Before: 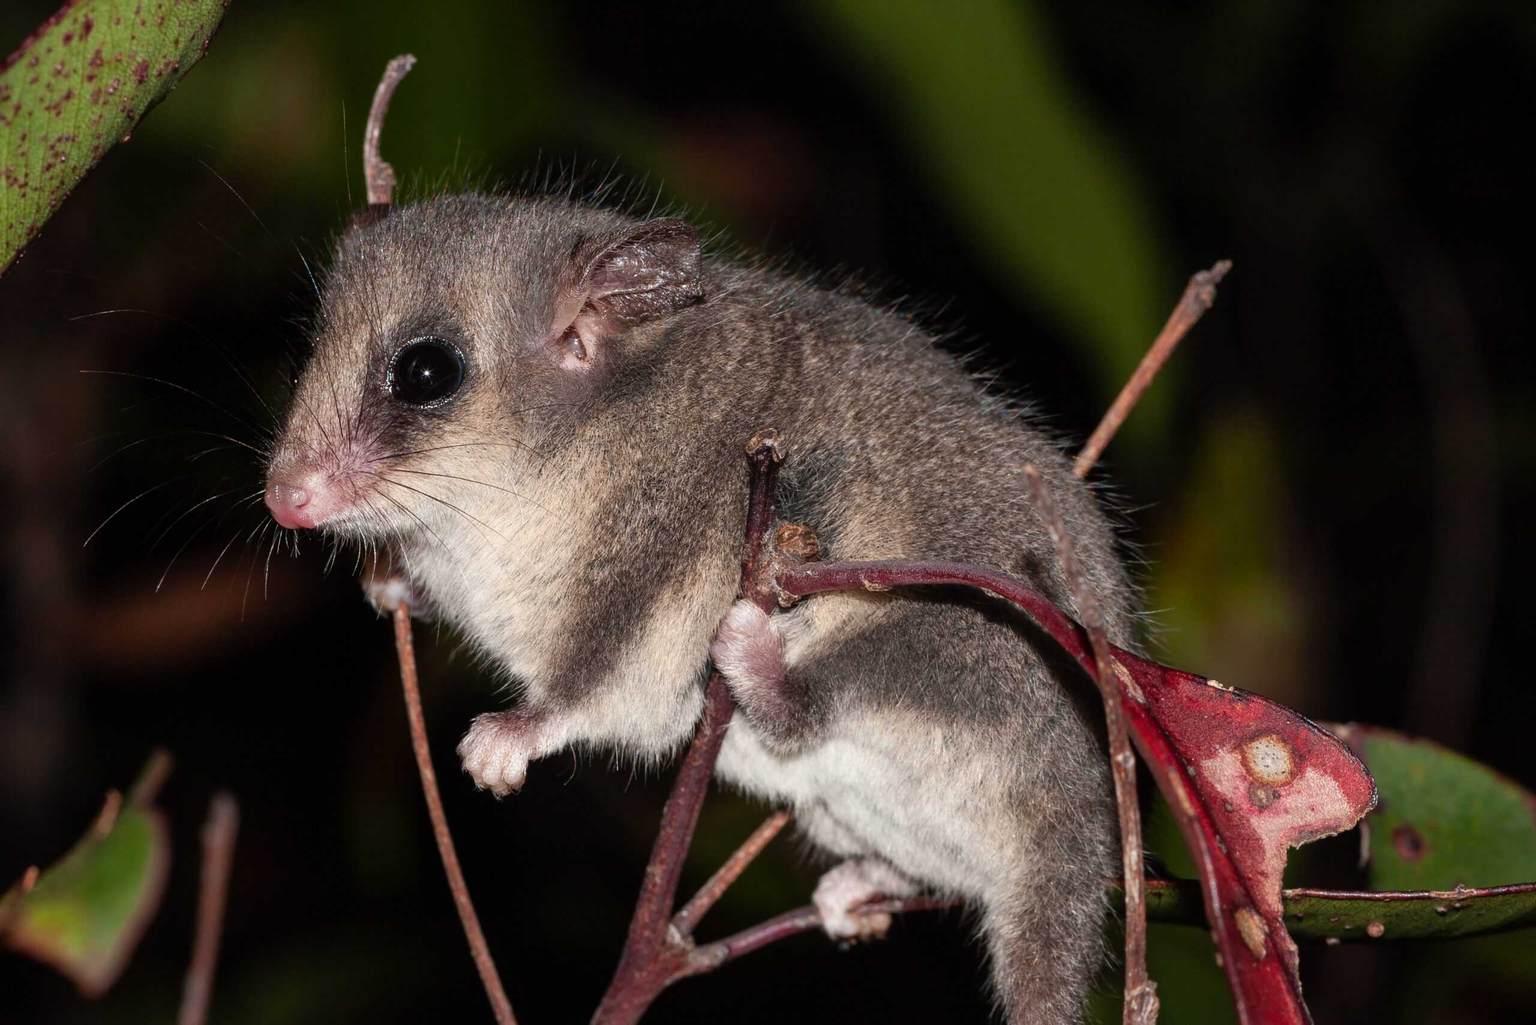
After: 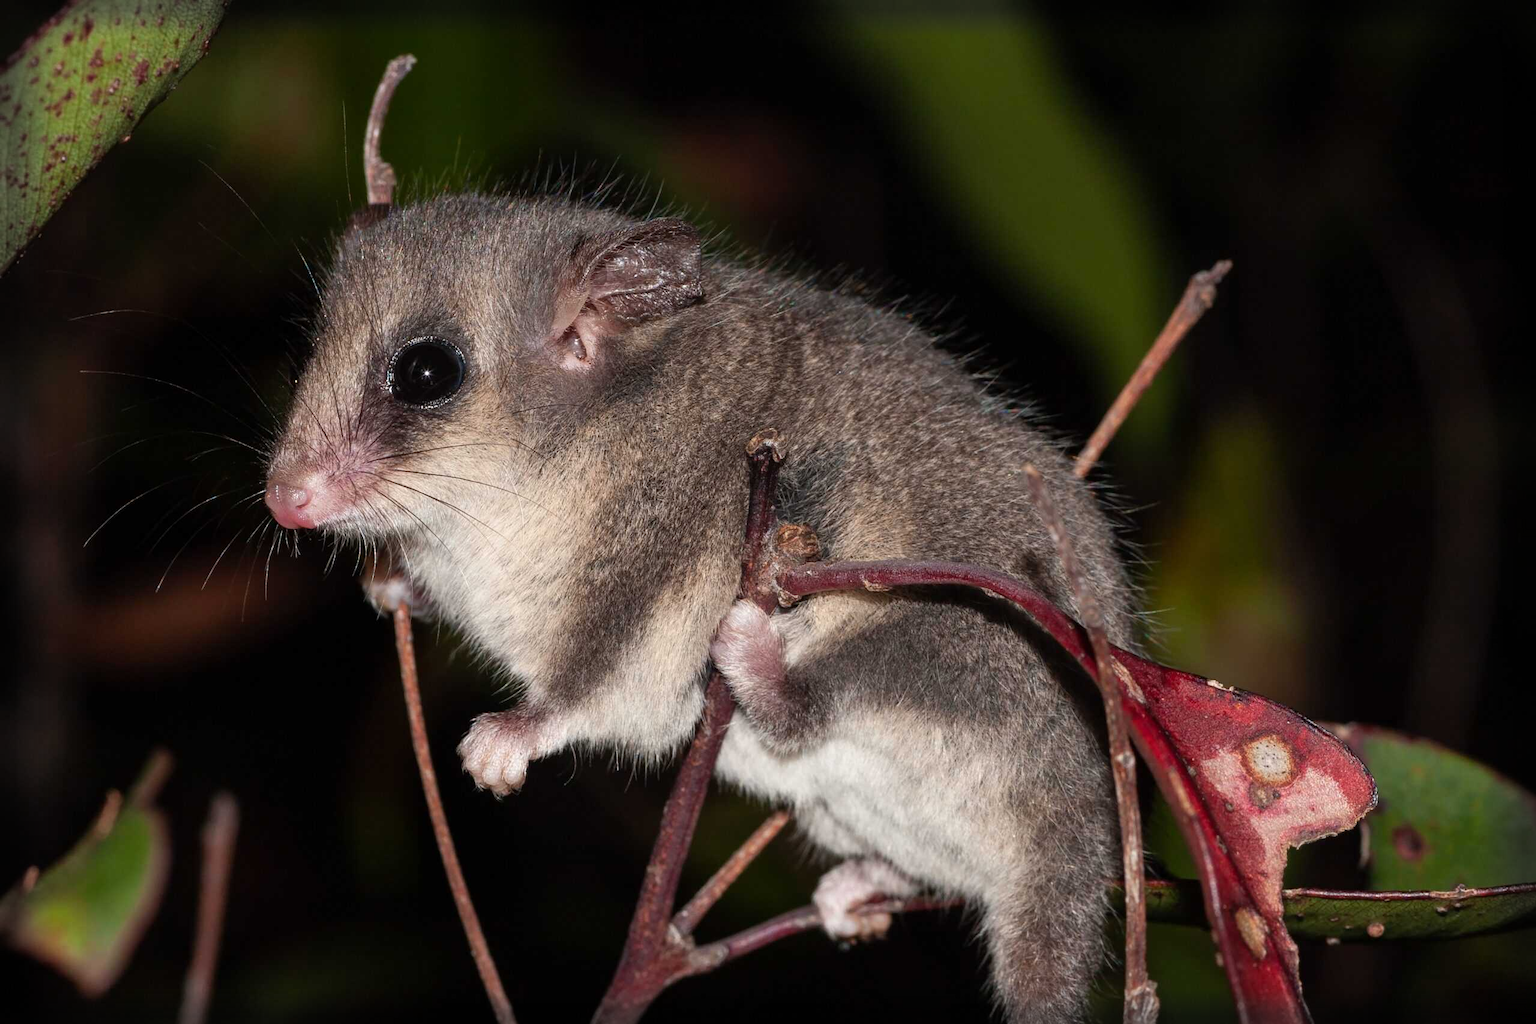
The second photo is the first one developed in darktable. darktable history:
vignetting: fall-off start 93.03%, fall-off radius 5.19%, automatic ratio true, width/height ratio 1.332, shape 0.052
